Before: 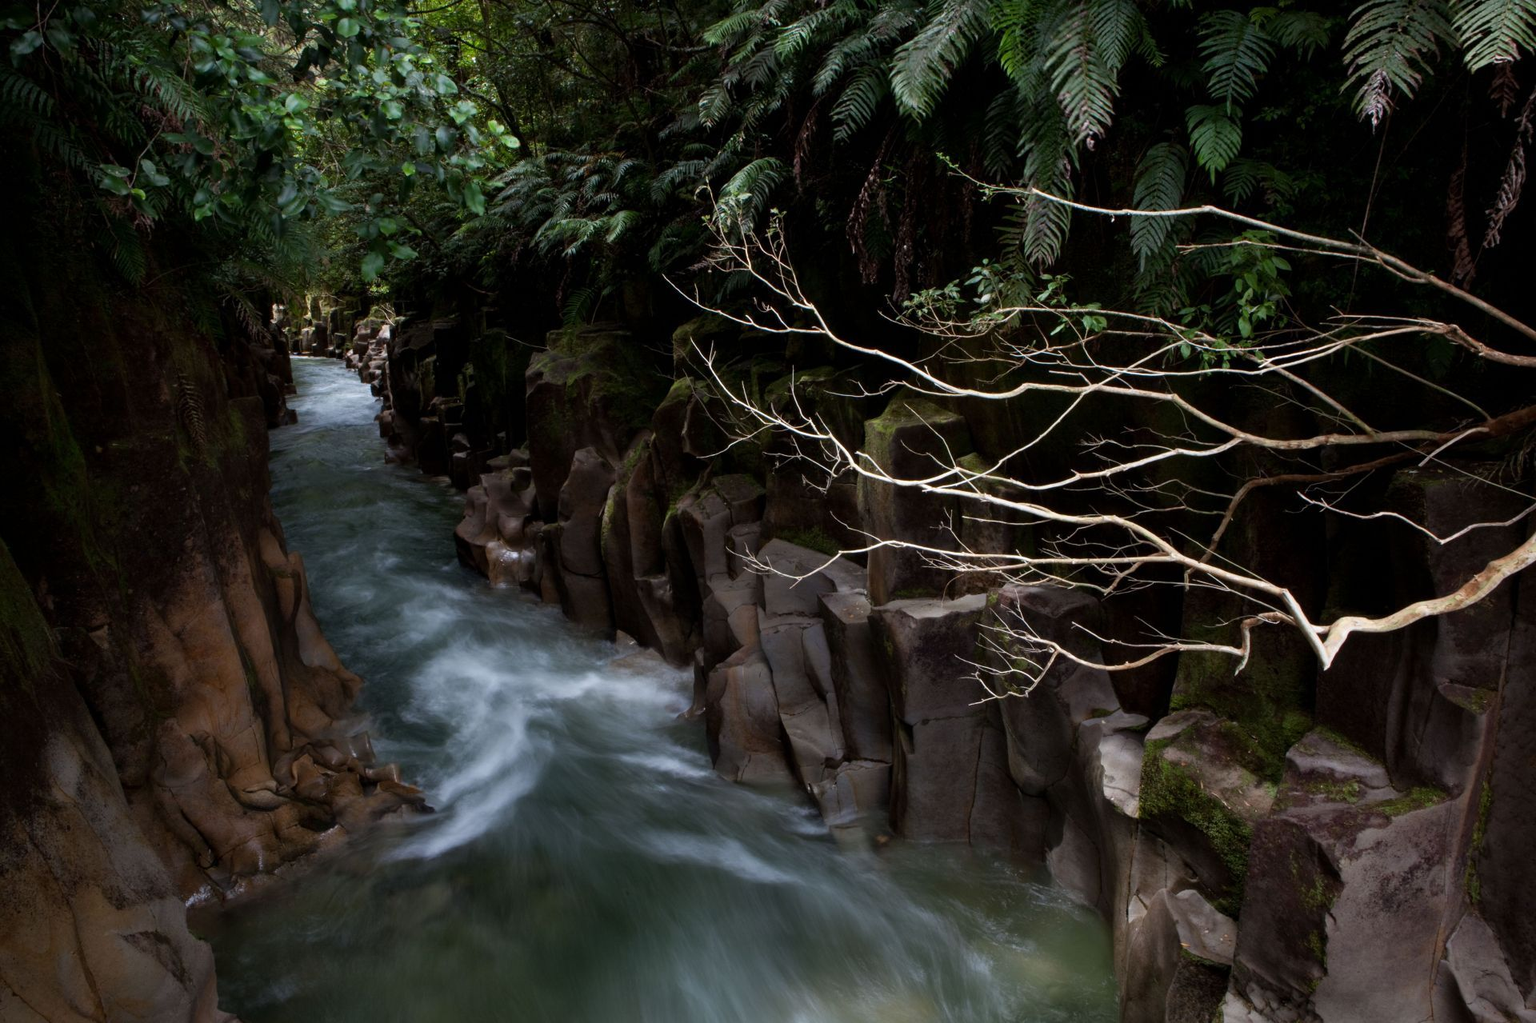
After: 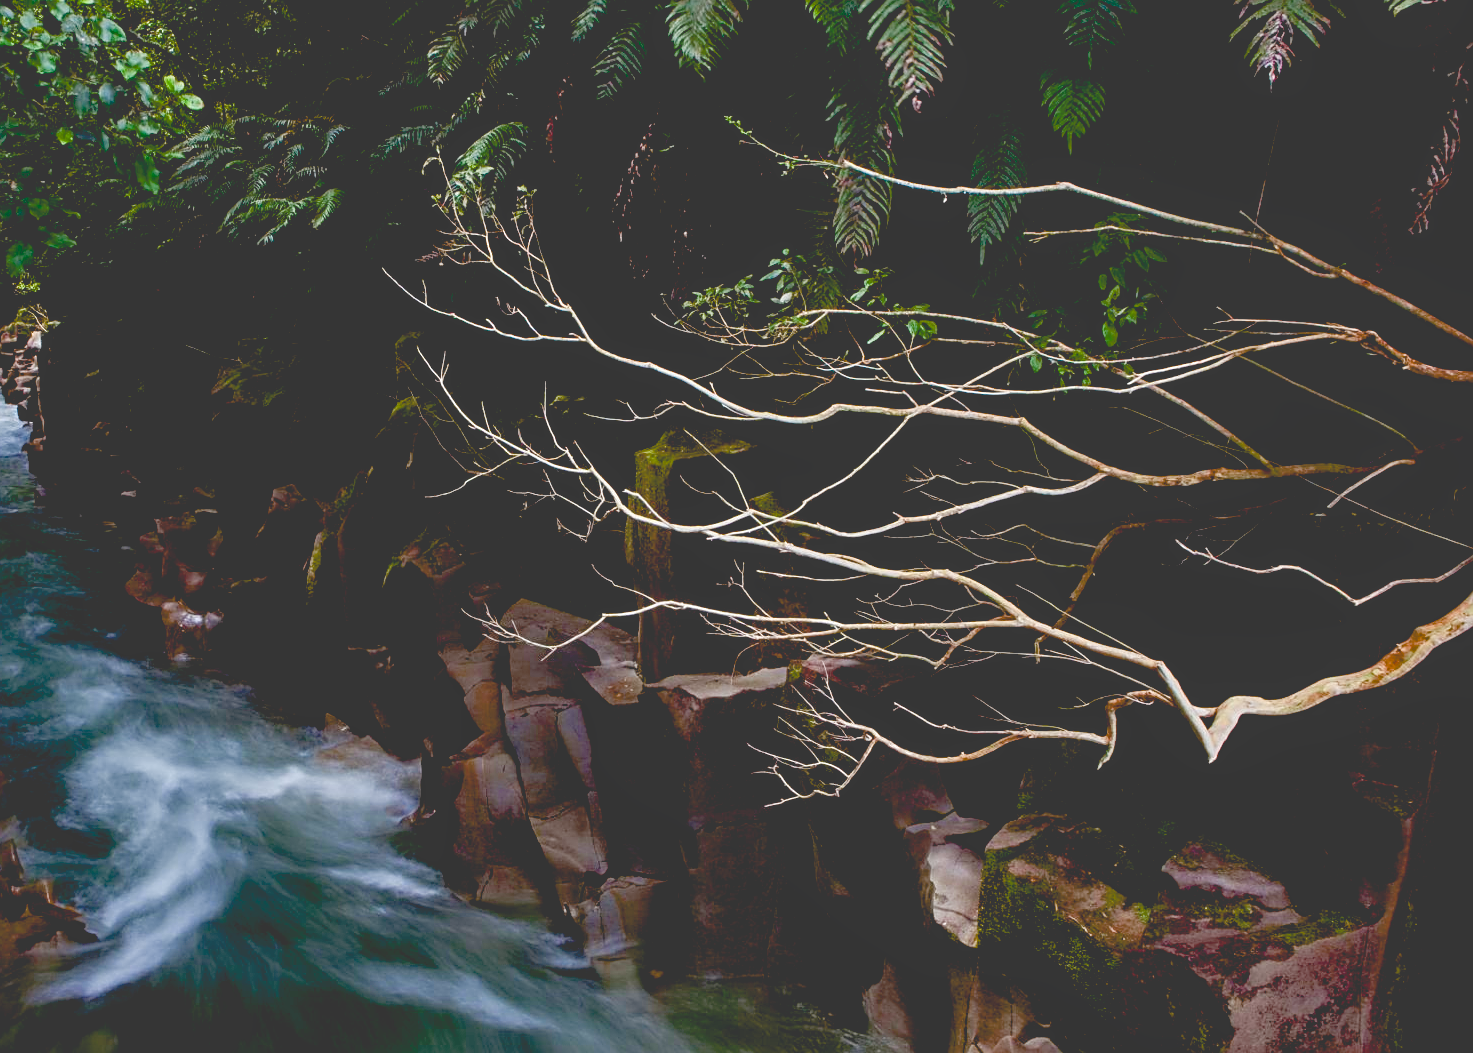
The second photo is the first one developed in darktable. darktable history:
exposure: black level correction 0.027, exposure -0.078 EV, compensate exposure bias true, compensate highlight preservation false
crop: left 23.241%, top 5.901%, bottom 11.74%
tone curve: curves: ch0 [(0, 0) (0.003, 0.144) (0.011, 0.149) (0.025, 0.159) (0.044, 0.183) (0.069, 0.207) (0.1, 0.236) (0.136, 0.269) (0.177, 0.303) (0.224, 0.339) (0.277, 0.38) (0.335, 0.428) (0.399, 0.478) (0.468, 0.539) (0.543, 0.604) (0.623, 0.679) (0.709, 0.755) (0.801, 0.836) (0.898, 0.918) (1, 1)], preserve colors none
contrast brightness saturation: contrast -0.187, saturation 0.187
color balance rgb: power › chroma 0.29%, power › hue 24.19°, linear chroma grading › global chroma 20.174%, perceptual saturation grading › global saturation 0.995%, perceptual saturation grading › highlights -33.393%, perceptual saturation grading › mid-tones 14.992%, perceptual saturation grading › shadows 48.867%, global vibrance 10.231%, saturation formula JzAzBz (2021)
local contrast: shadows 93%, midtone range 0.494
sharpen: amount 0.496
